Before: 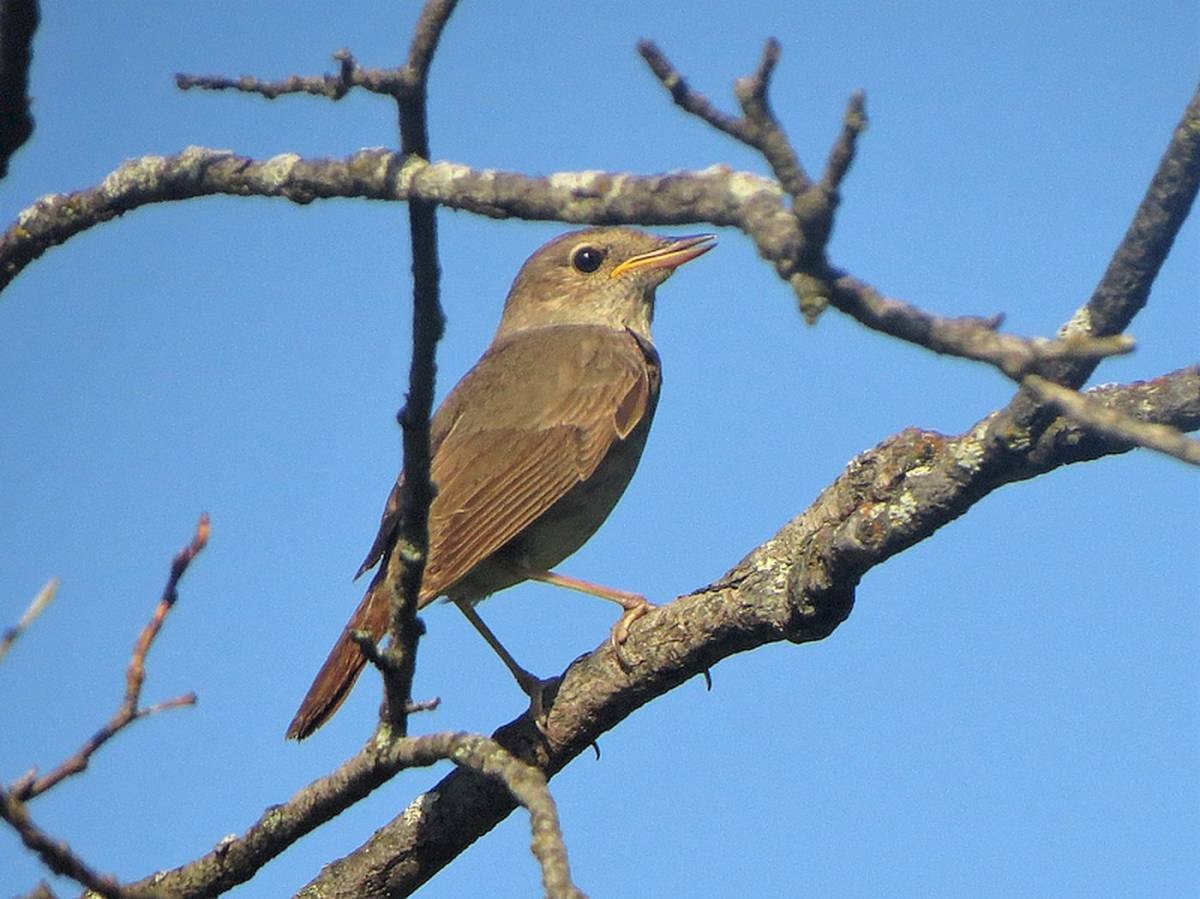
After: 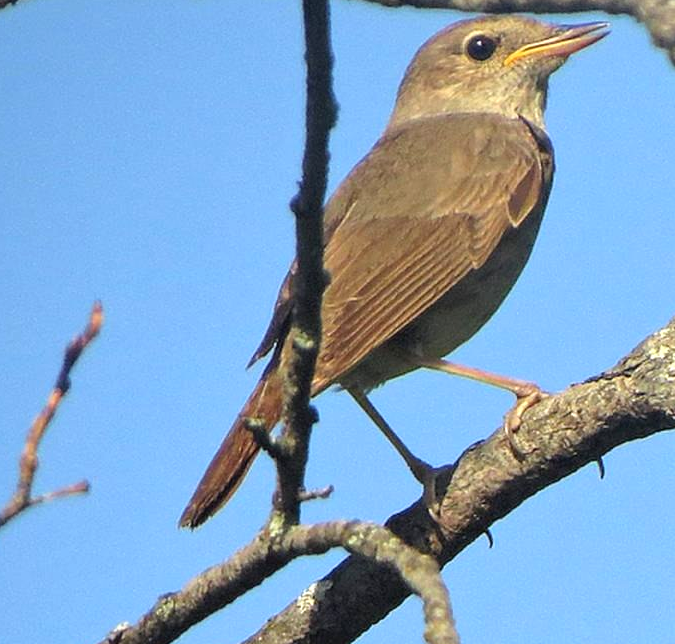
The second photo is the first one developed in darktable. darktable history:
exposure: exposure 0.346 EV, compensate highlight preservation false
crop: left 8.978%, top 23.628%, right 34.696%, bottom 4.652%
